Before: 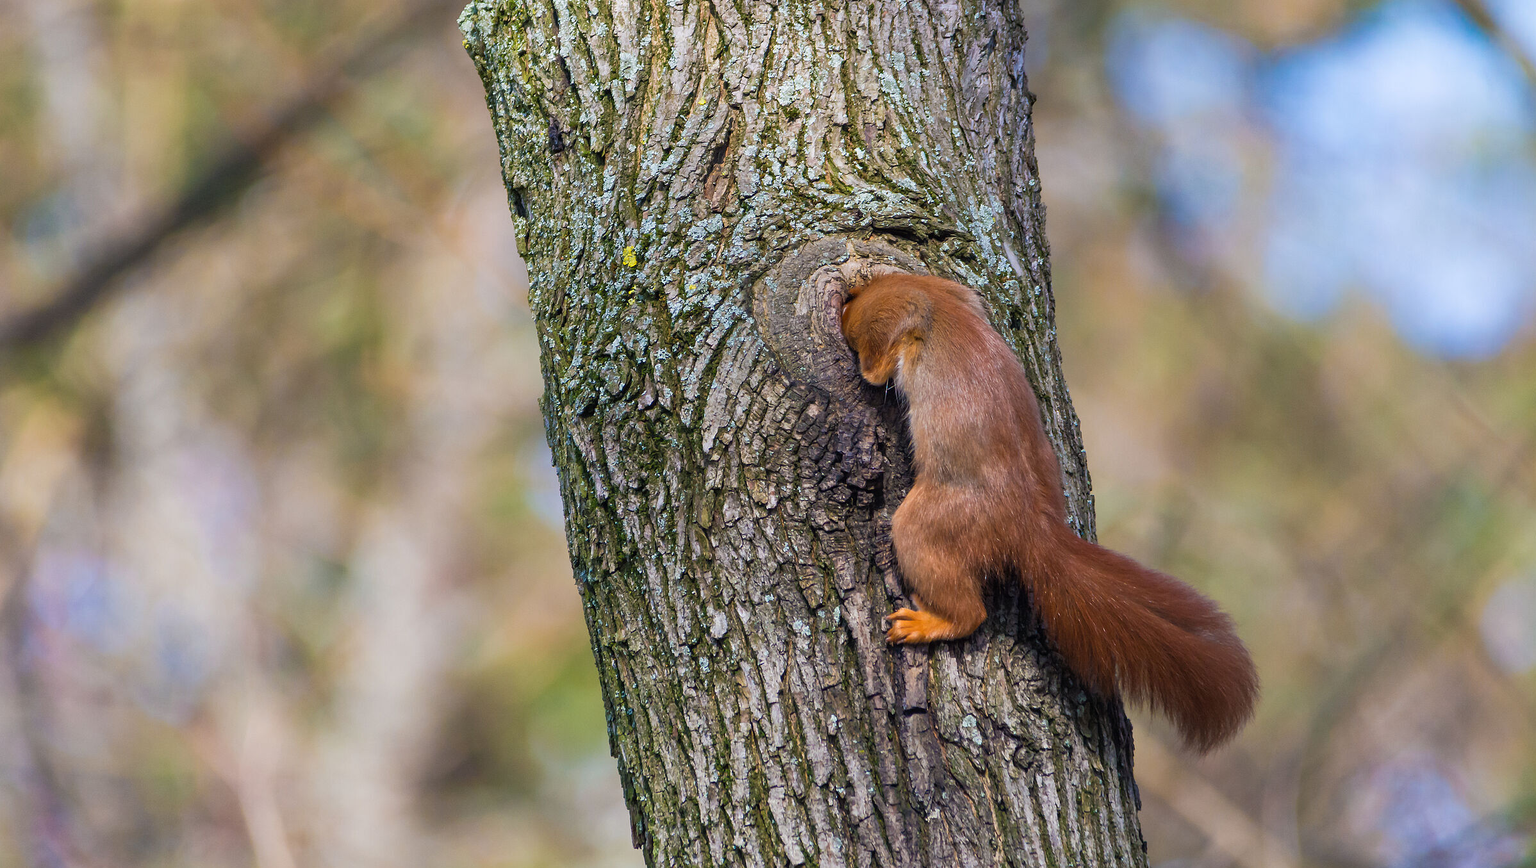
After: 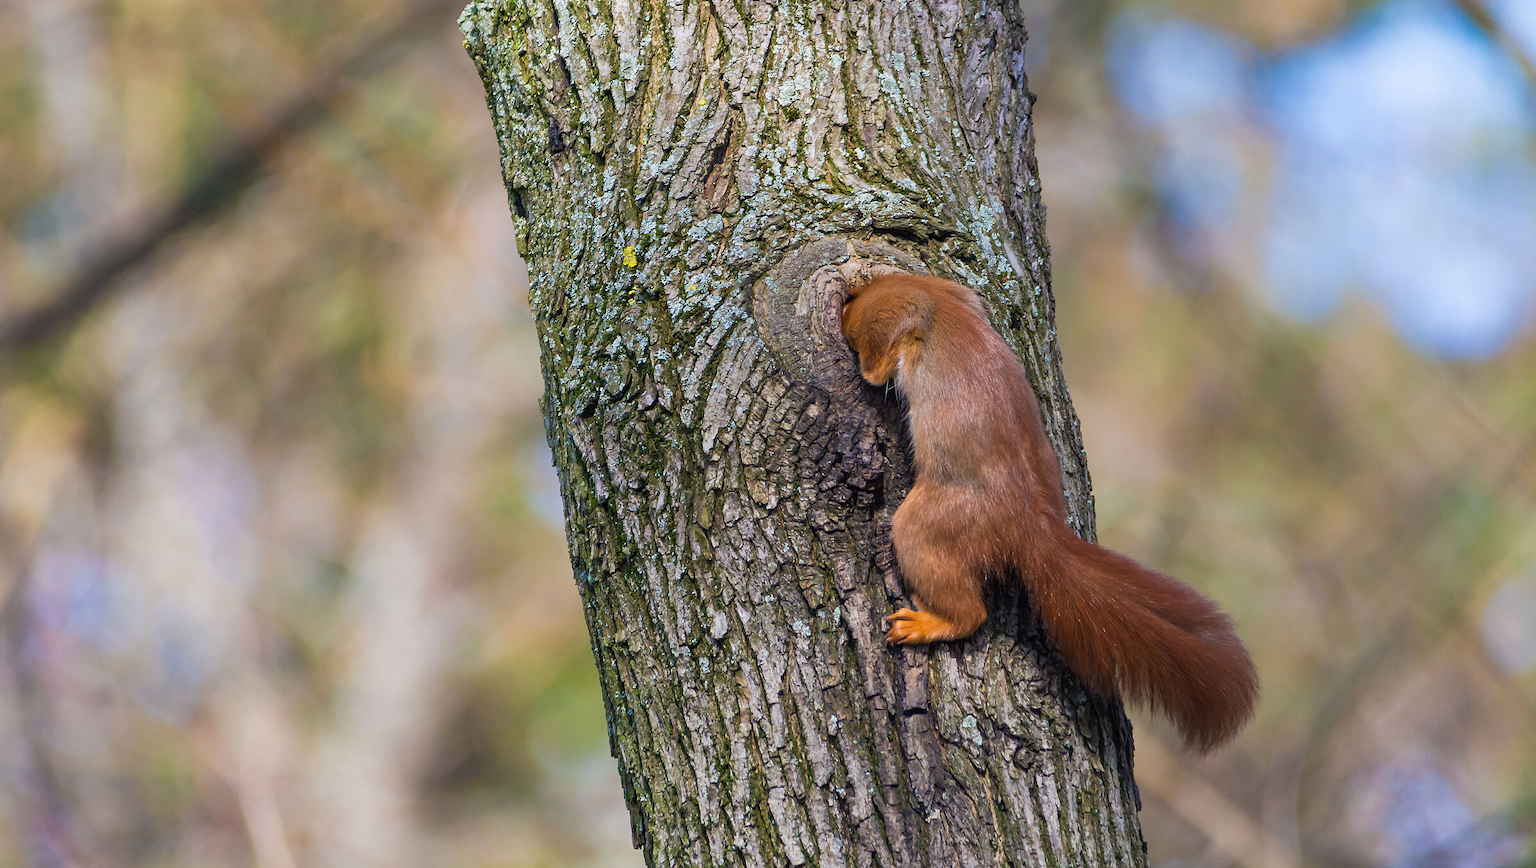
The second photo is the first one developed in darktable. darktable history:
tone equalizer: -8 EV -0.547 EV
